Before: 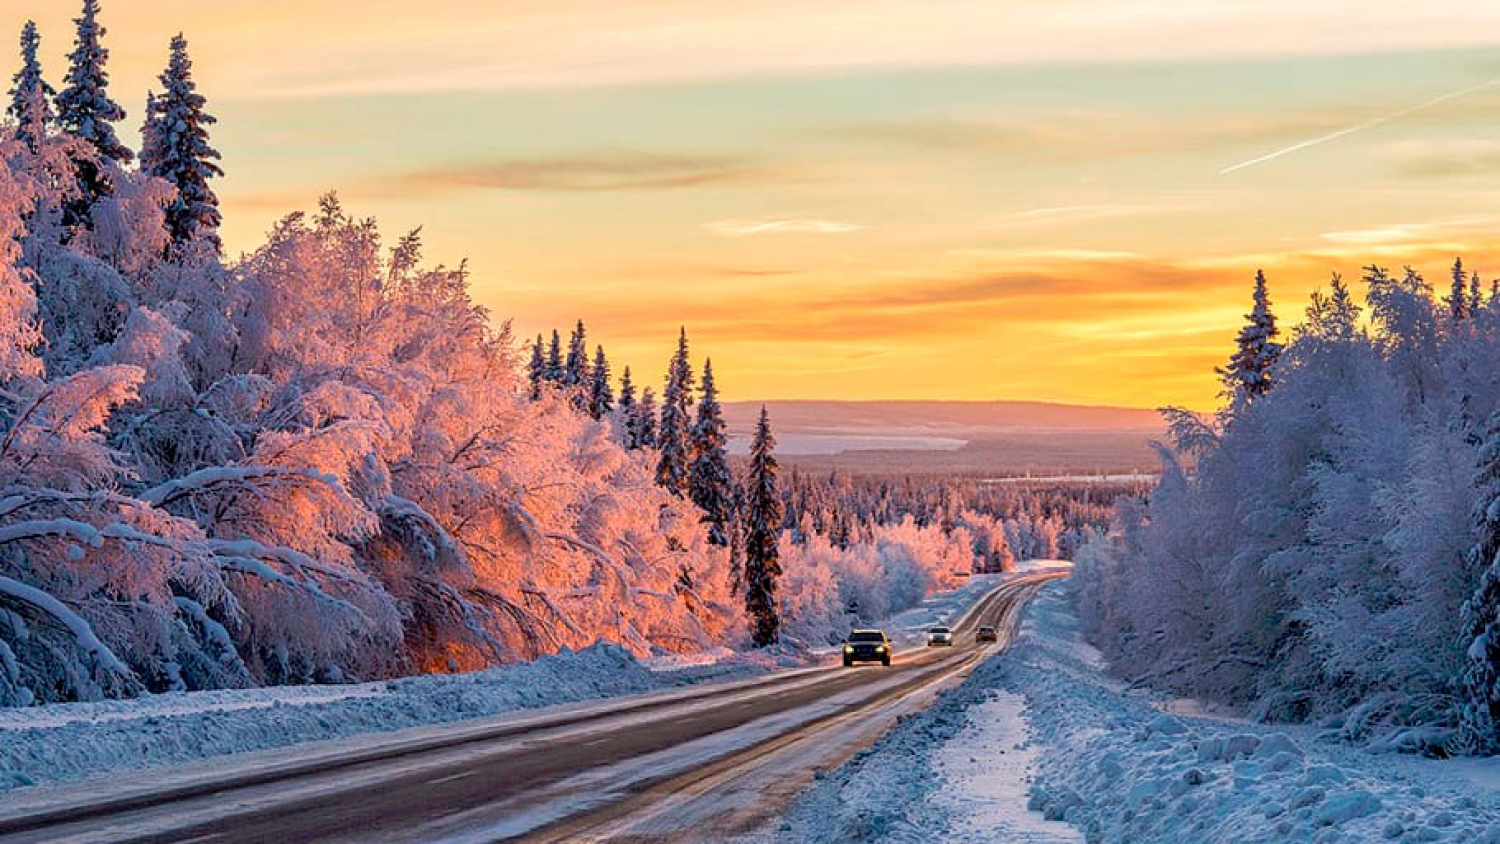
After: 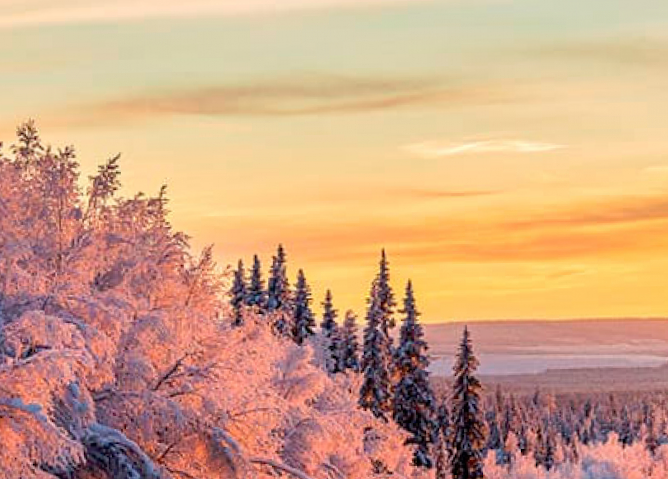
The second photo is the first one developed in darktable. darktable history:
rotate and perspective: rotation -1.17°, automatic cropping off
exposure: compensate highlight preservation false
crop: left 20.248%, top 10.86%, right 35.675%, bottom 34.321%
